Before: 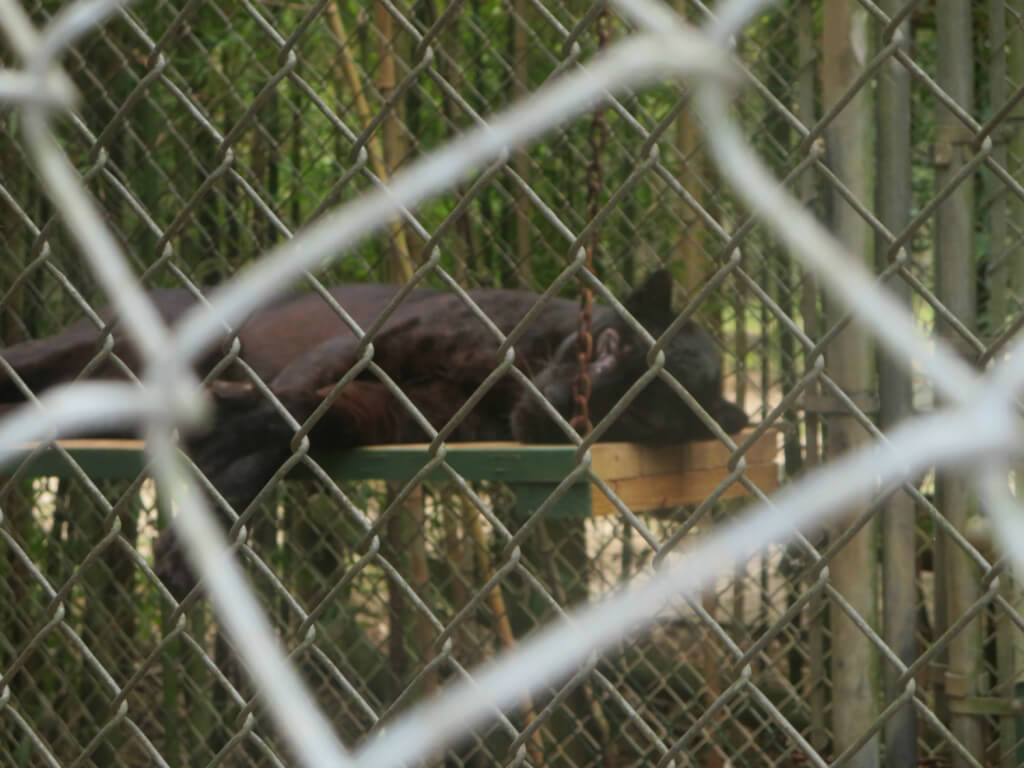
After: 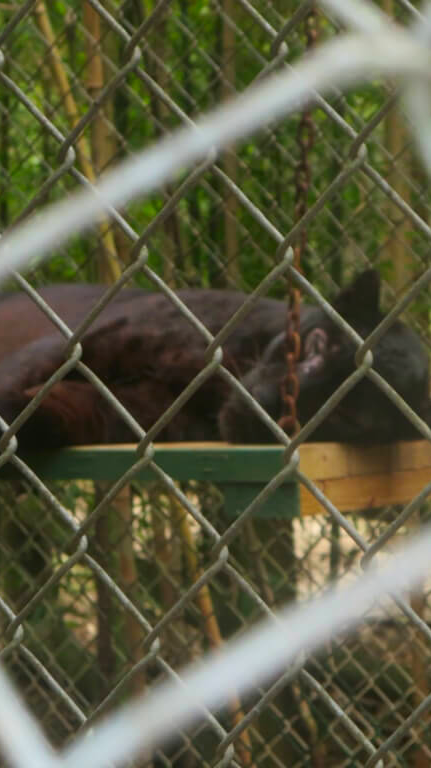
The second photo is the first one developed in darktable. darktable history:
crop: left 28.583%, right 29.231%
contrast brightness saturation: contrast 0.09, saturation 0.28
